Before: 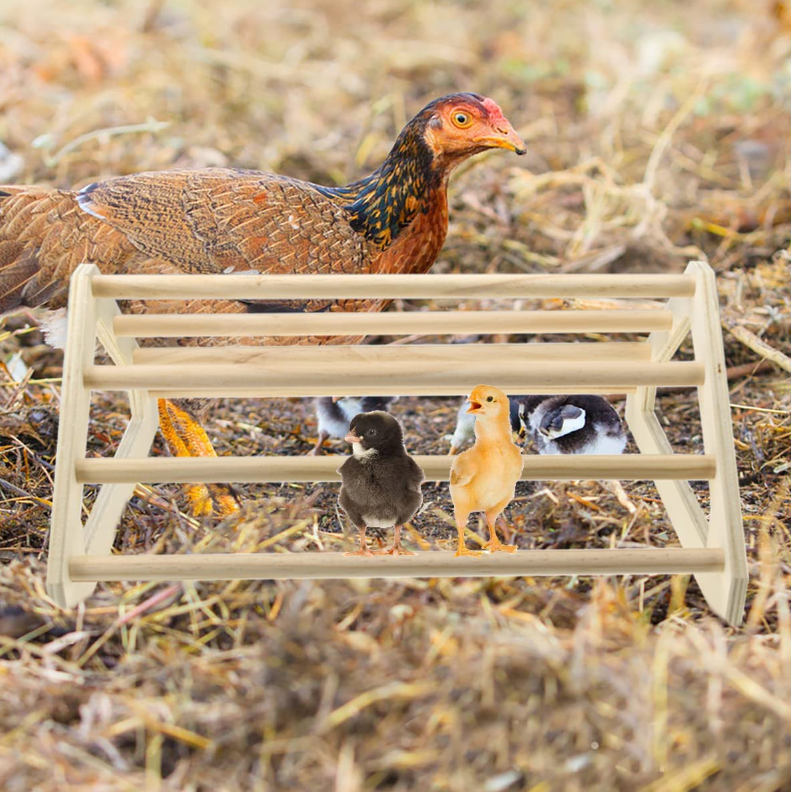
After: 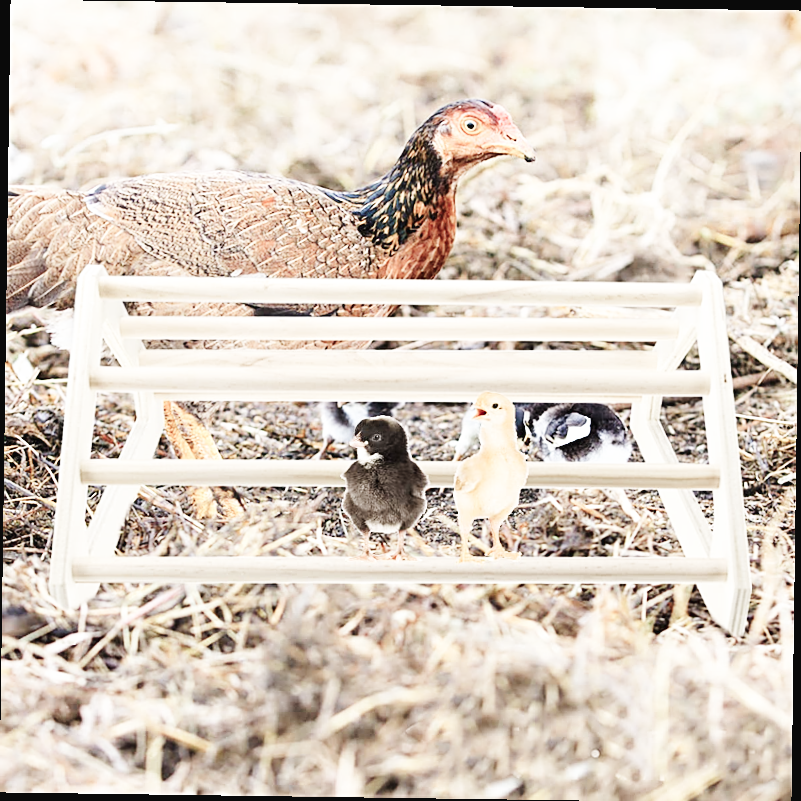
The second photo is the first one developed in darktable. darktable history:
rotate and perspective: rotation 0.8°, automatic cropping off
base curve: curves: ch0 [(0, 0.003) (0.001, 0.002) (0.006, 0.004) (0.02, 0.022) (0.048, 0.086) (0.094, 0.234) (0.162, 0.431) (0.258, 0.629) (0.385, 0.8) (0.548, 0.918) (0.751, 0.988) (1, 1)], preserve colors none
crop: bottom 0.071%
color balance rgb: linear chroma grading › global chroma -16.06%, perceptual saturation grading › global saturation -32.85%, global vibrance -23.56%
sharpen: on, module defaults
